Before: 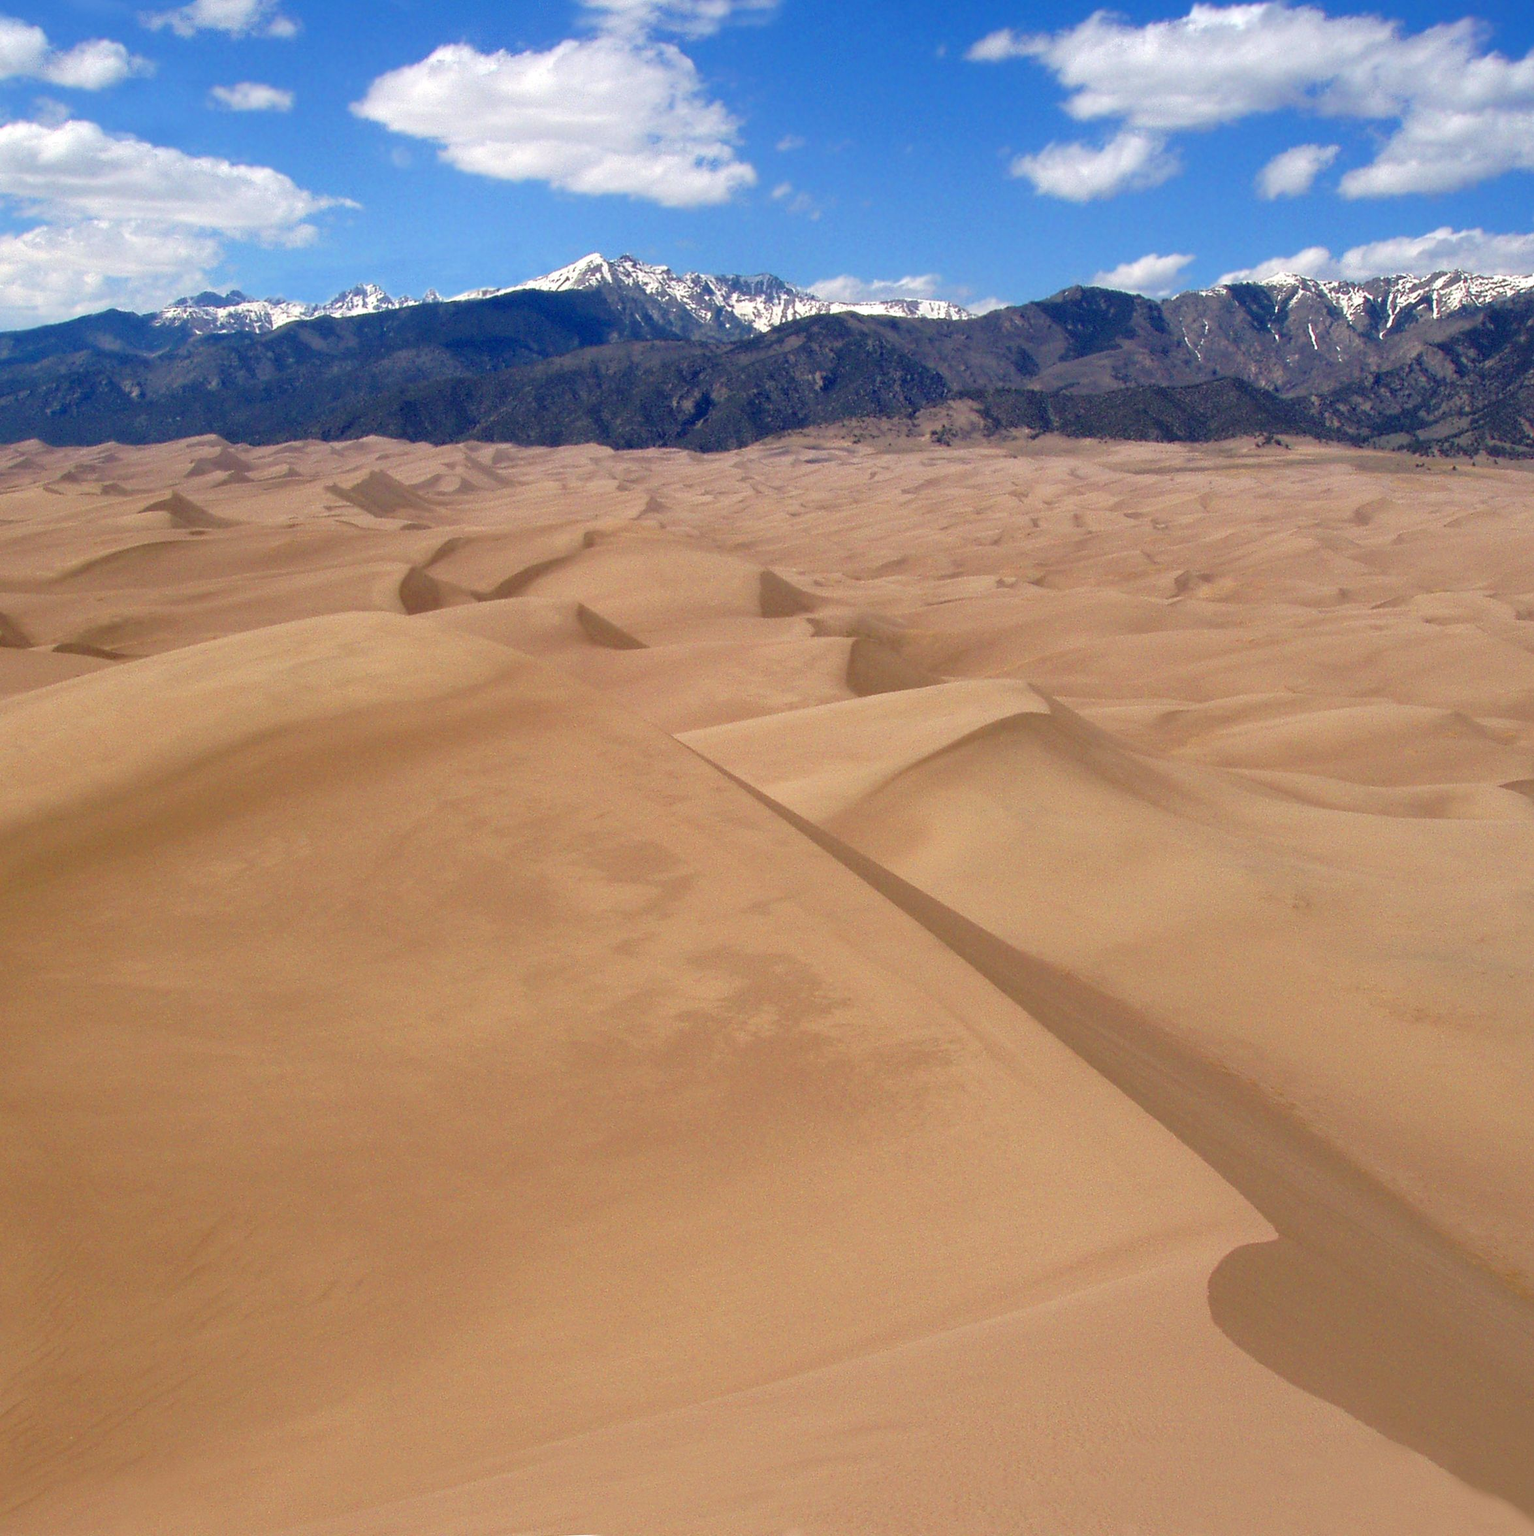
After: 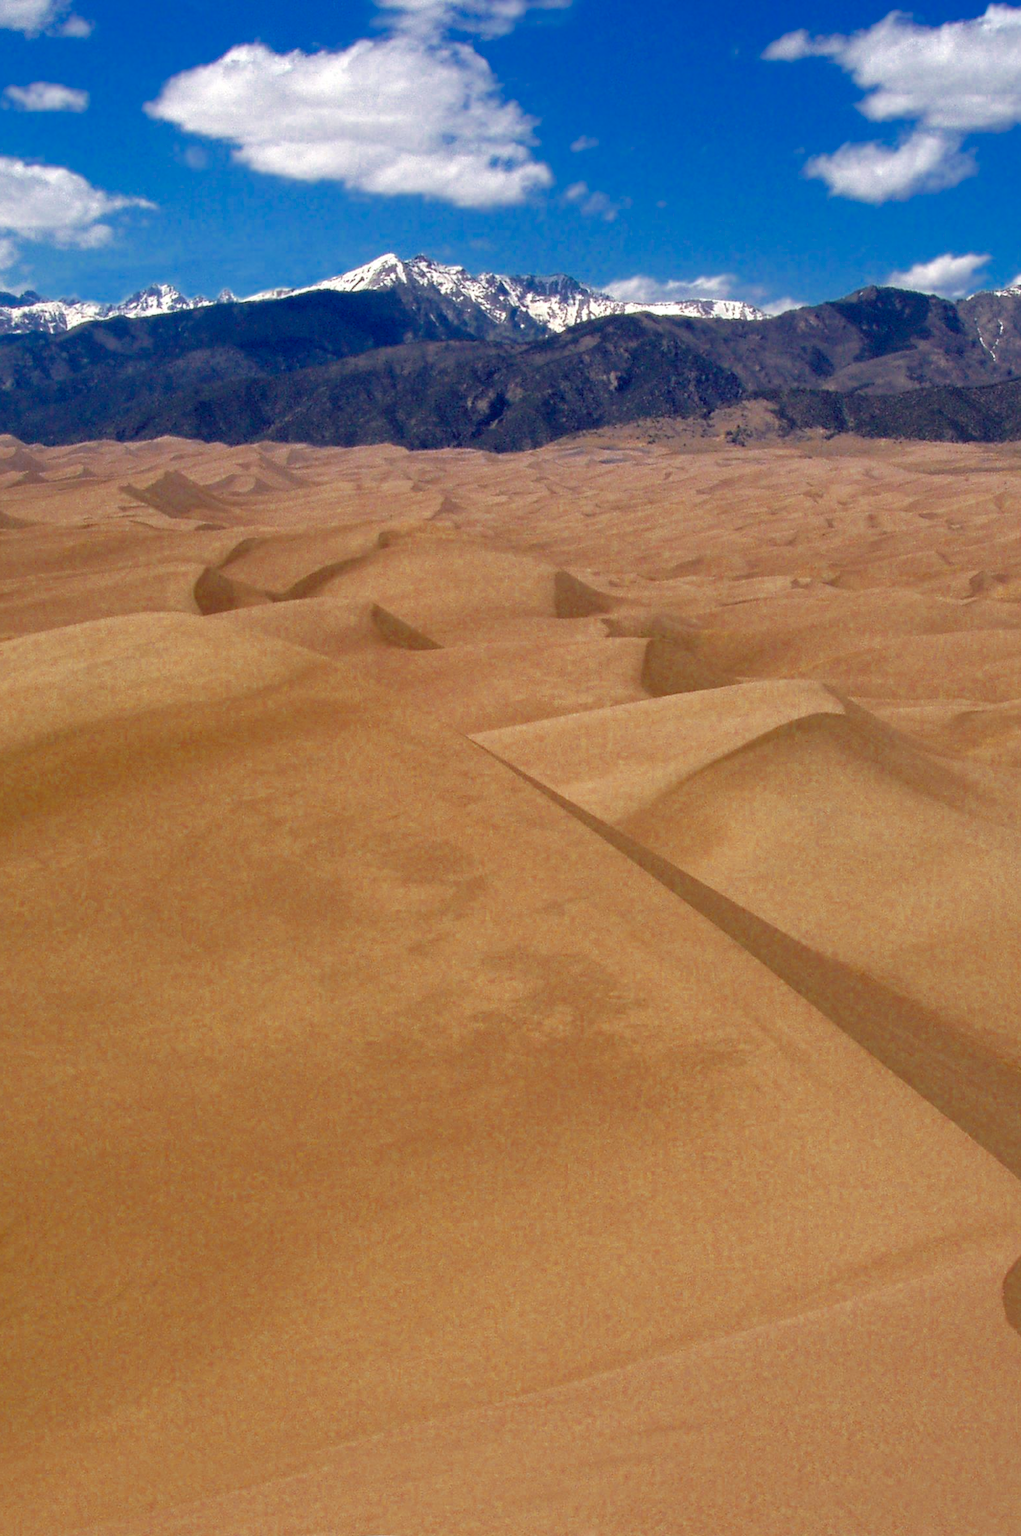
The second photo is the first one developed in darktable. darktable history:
crop and rotate: left 13.451%, right 19.946%
color balance rgb: power › chroma 0.303%, power › hue 23.2°, perceptual saturation grading › global saturation 31.081%, global vibrance 20%
tone equalizer: on, module defaults
color zones: curves: ch0 [(0, 0.5) (0.125, 0.4) (0.25, 0.5) (0.375, 0.4) (0.5, 0.4) (0.625, 0.35) (0.75, 0.35) (0.875, 0.5)]; ch1 [(0, 0.35) (0.125, 0.45) (0.25, 0.35) (0.375, 0.35) (0.5, 0.35) (0.625, 0.35) (0.75, 0.45) (0.875, 0.35)]; ch2 [(0, 0.6) (0.125, 0.5) (0.25, 0.5) (0.375, 0.6) (0.5, 0.6) (0.625, 0.5) (0.75, 0.5) (0.875, 0.5)]
